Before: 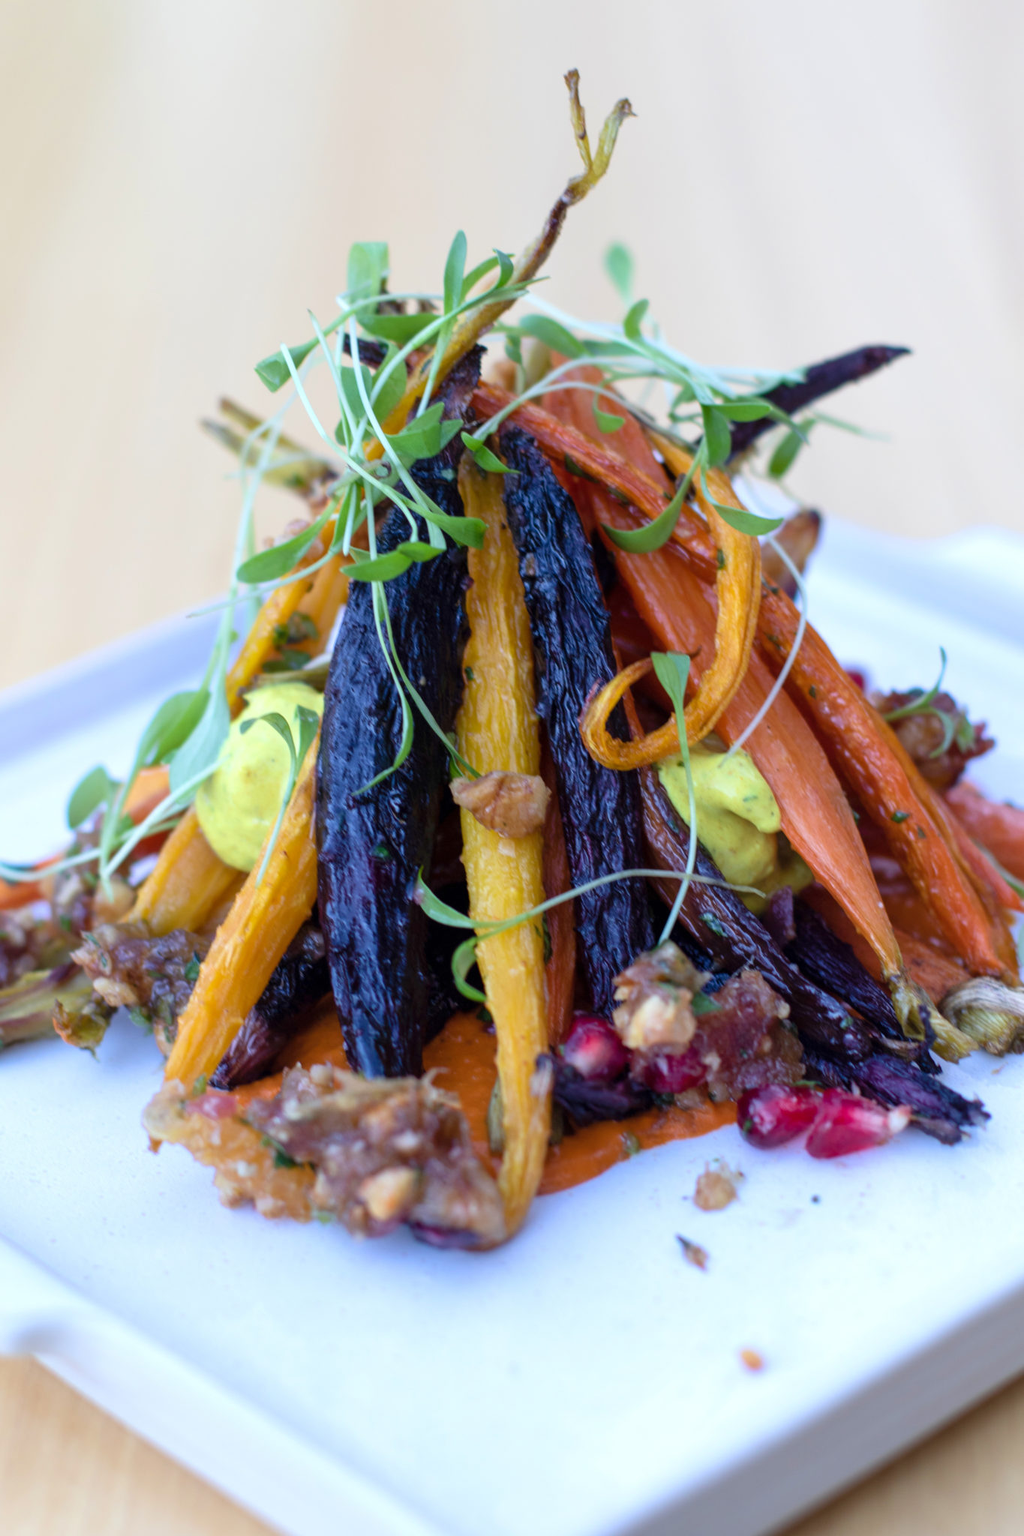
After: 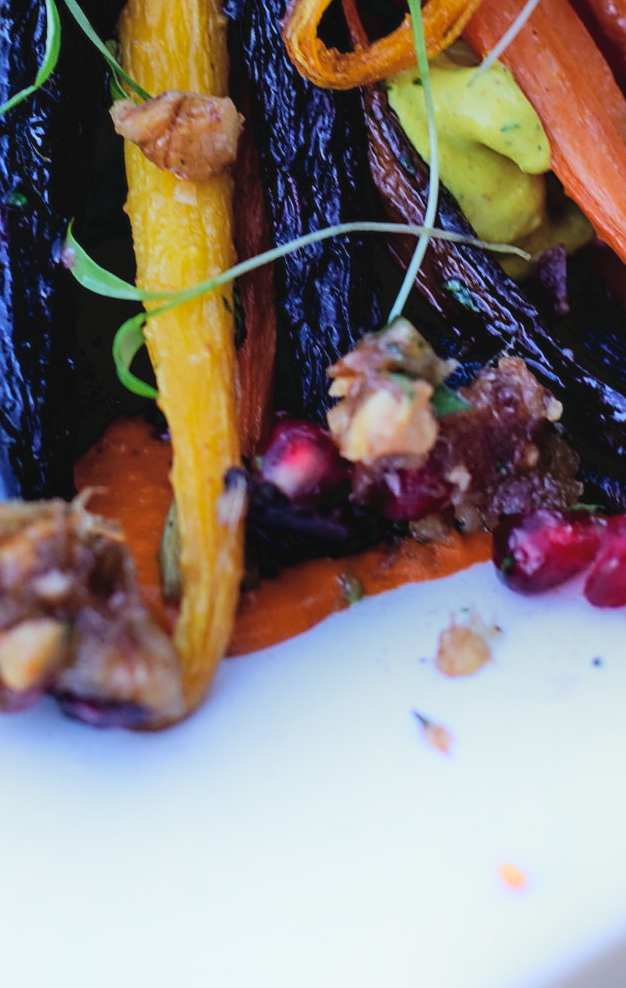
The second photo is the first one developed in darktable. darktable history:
sharpen: on, module defaults
crop: left 35.936%, top 45.79%, right 18.136%, bottom 5.966%
base curve: curves: ch0 [(0, 0.003) (0.001, 0.002) (0.006, 0.004) (0.02, 0.022) (0.048, 0.086) (0.094, 0.234) (0.162, 0.431) (0.258, 0.629) (0.385, 0.8) (0.548, 0.918) (0.751, 0.988) (1, 1)], preserve colors none
contrast brightness saturation: brightness 0.148
exposure: exposure -1.934 EV, compensate highlight preservation false
shadows and highlights: highlights 71.22, soften with gaussian
